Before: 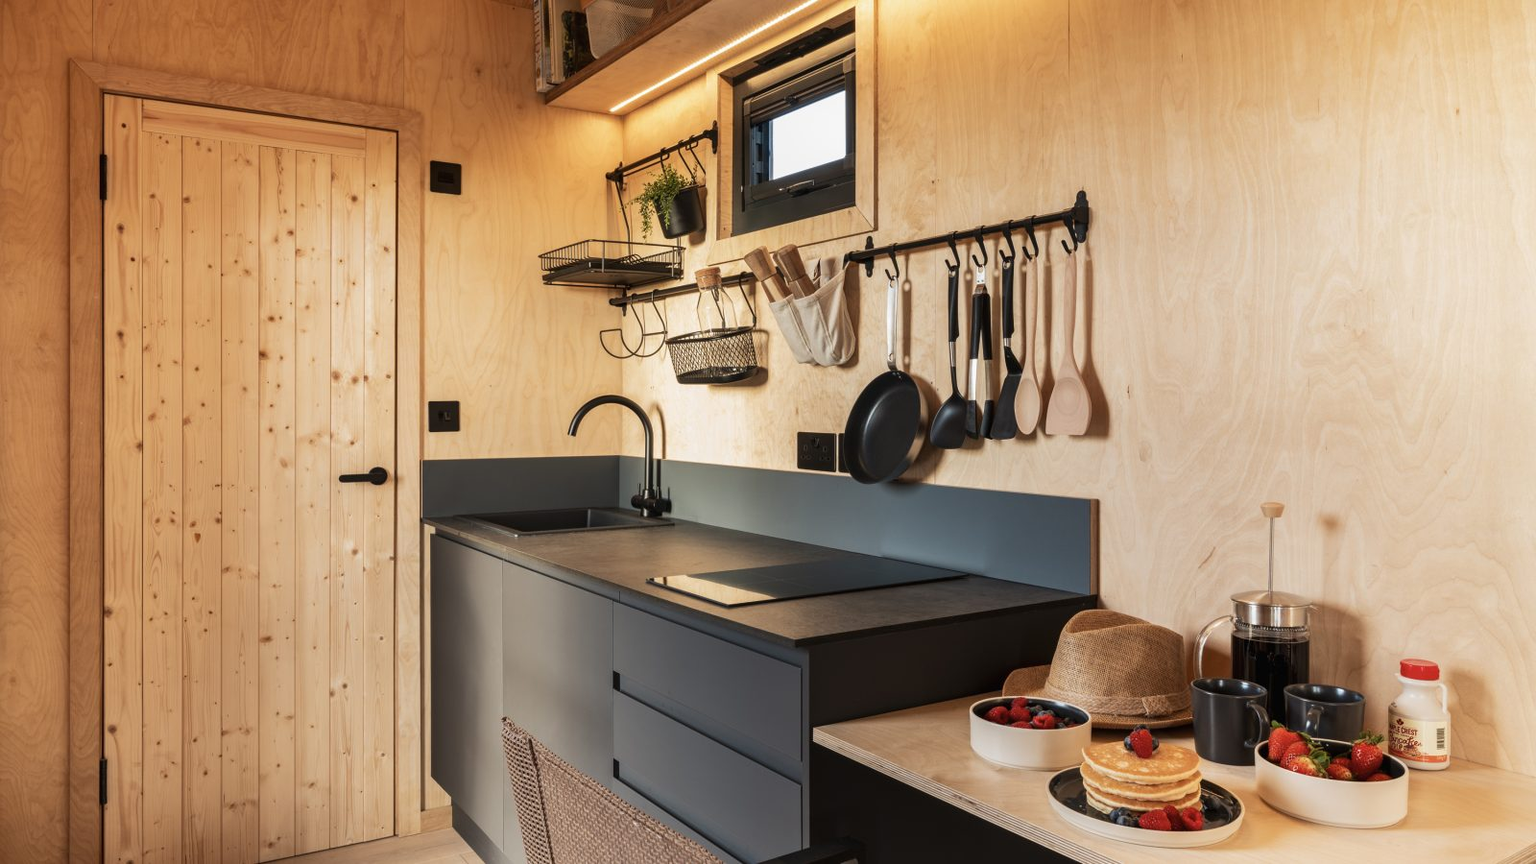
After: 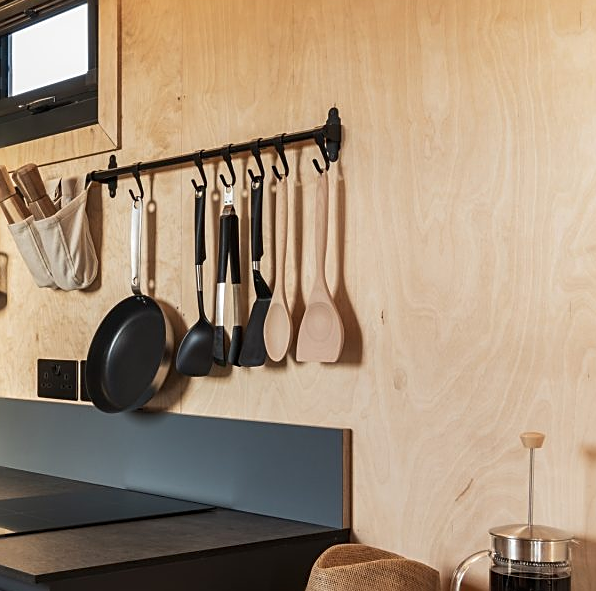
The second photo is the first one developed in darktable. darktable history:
sharpen: on, module defaults
crop and rotate: left 49.565%, top 10.148%, right 13.145%, bottom 24.106%
